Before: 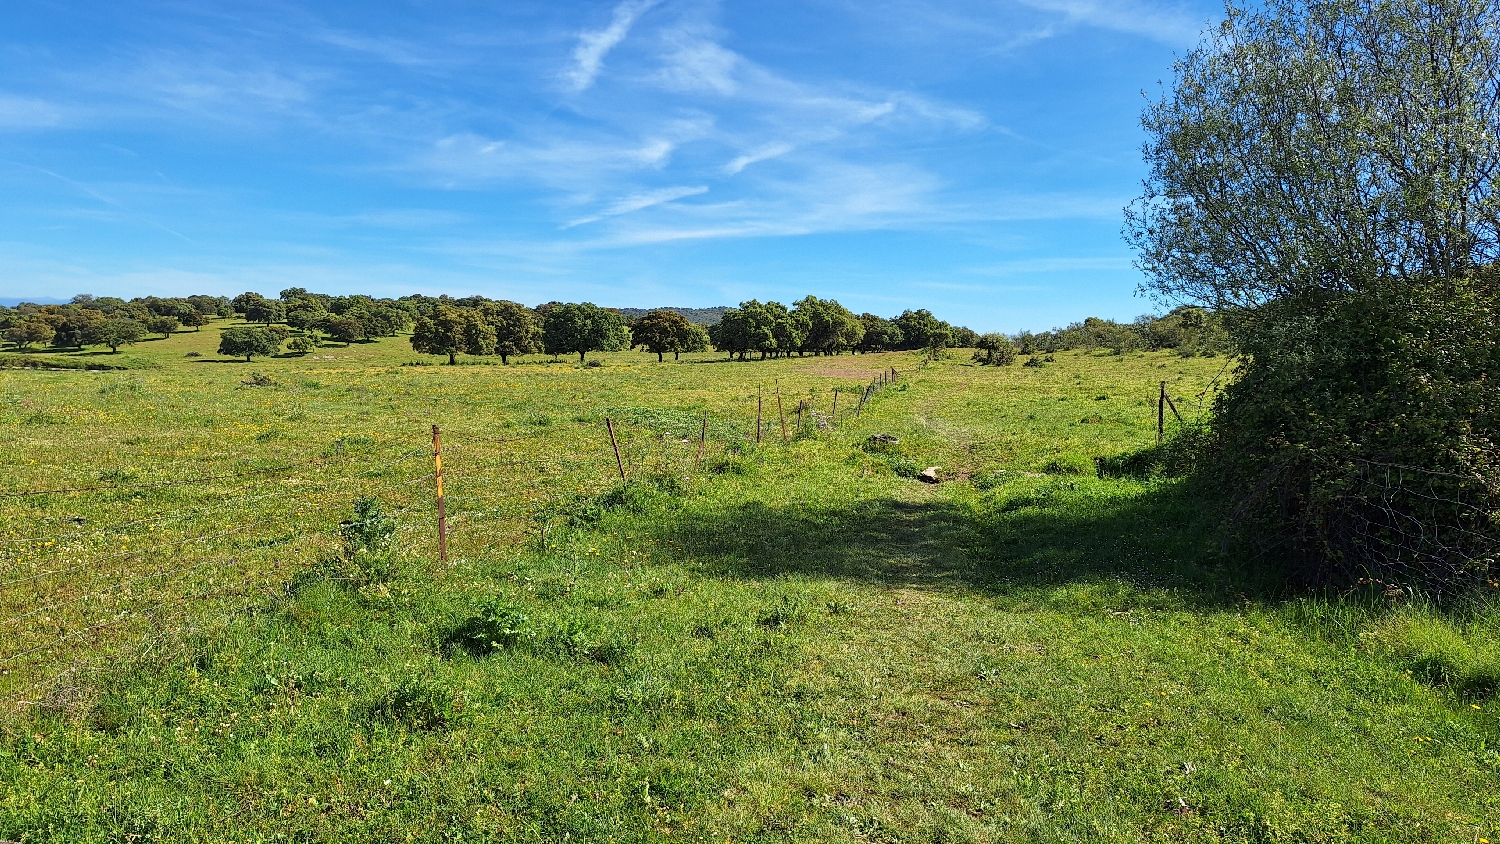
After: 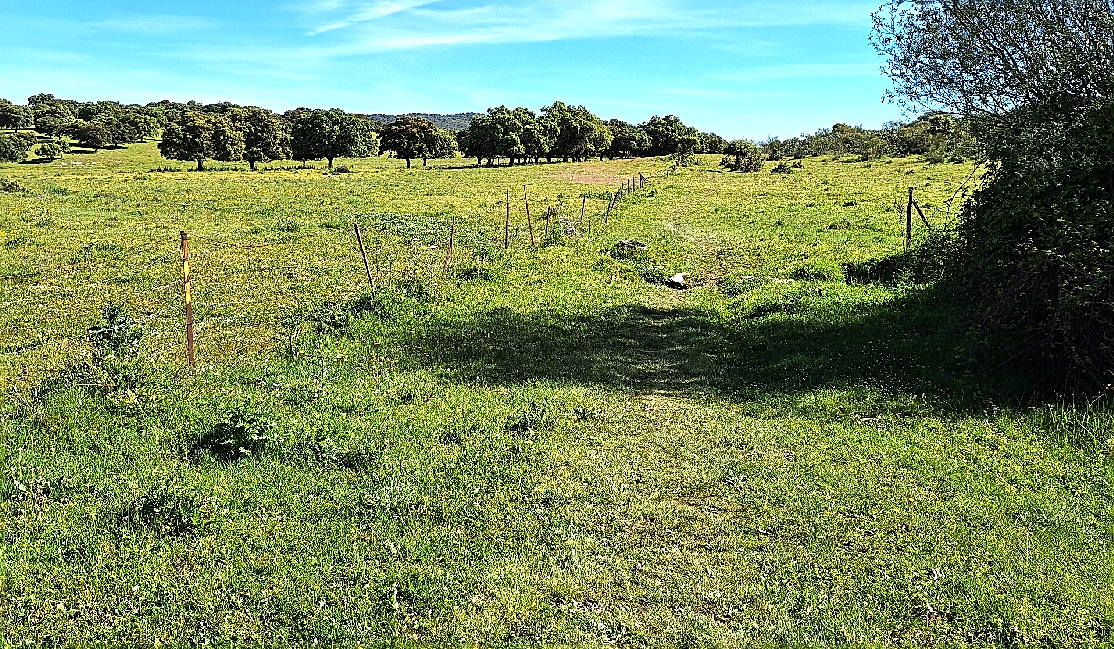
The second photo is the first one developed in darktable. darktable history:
sharpen: on, module defaults
tone equalizer: -8 EV -0.745 EV, -7 EV -0.735 EV, -6 EV -0.573 EV, -5 EV -0.422 EV, -3 EV 0.4 EV, -2 EV 0.6 EV, -1 EV 0.694 EV, +0 EV 0.77 EV, edges refinement/feathering 500, mask exposure compensation -1.57 EV, preserve details no
crop: left 16.852%, top 23.029%, right 8.868%
